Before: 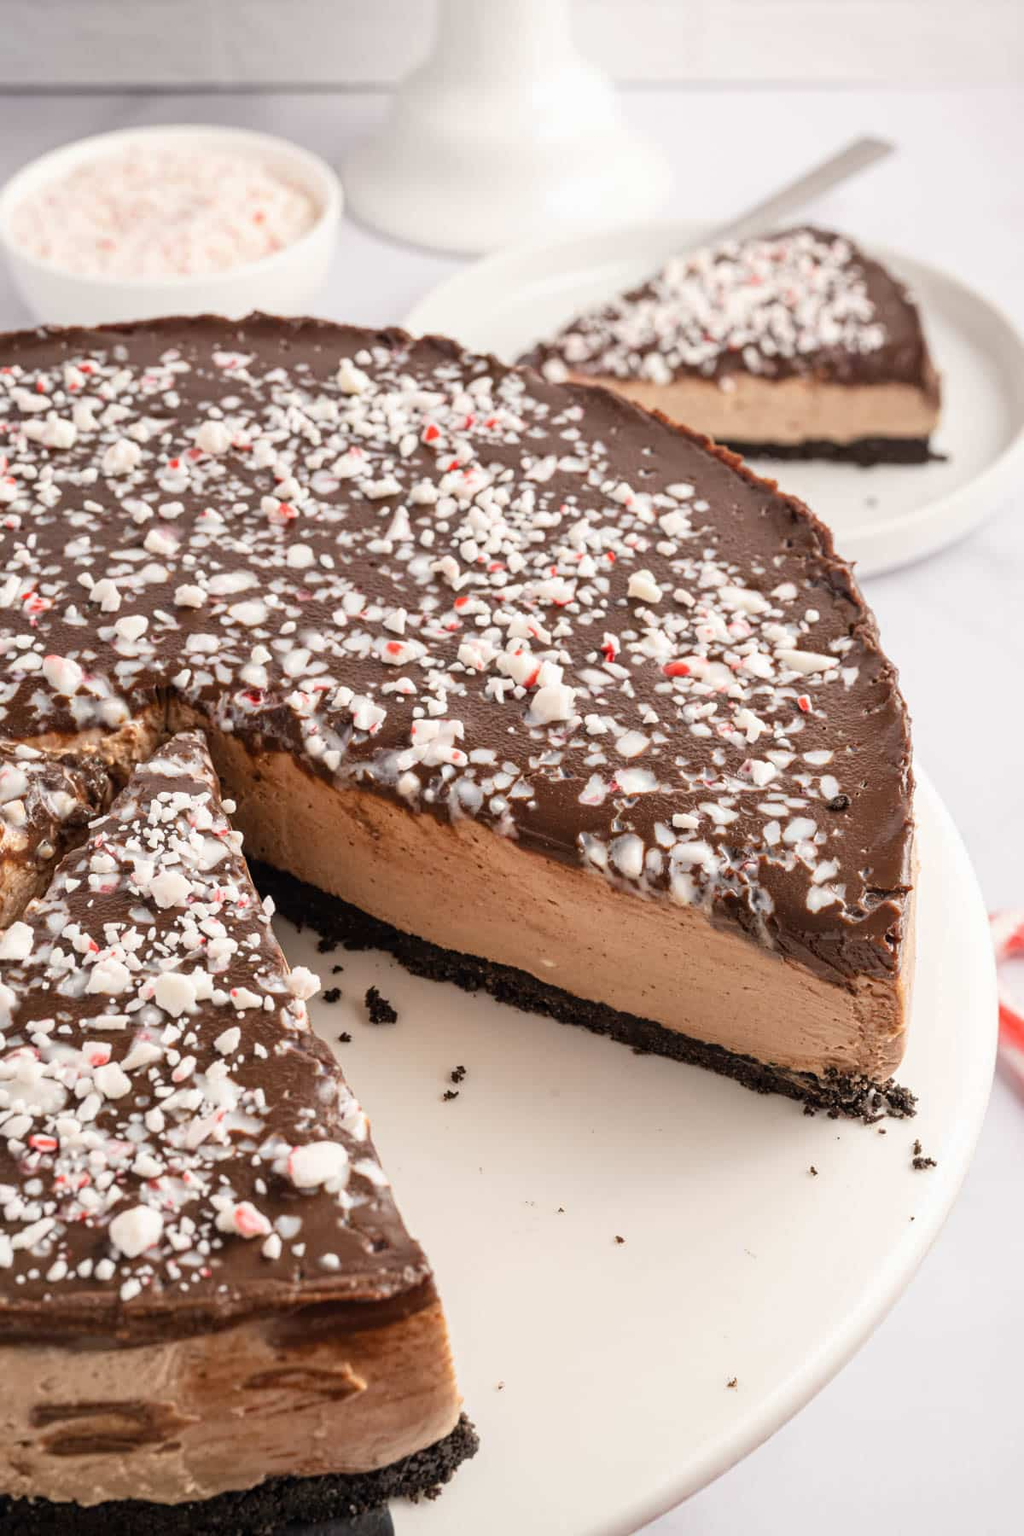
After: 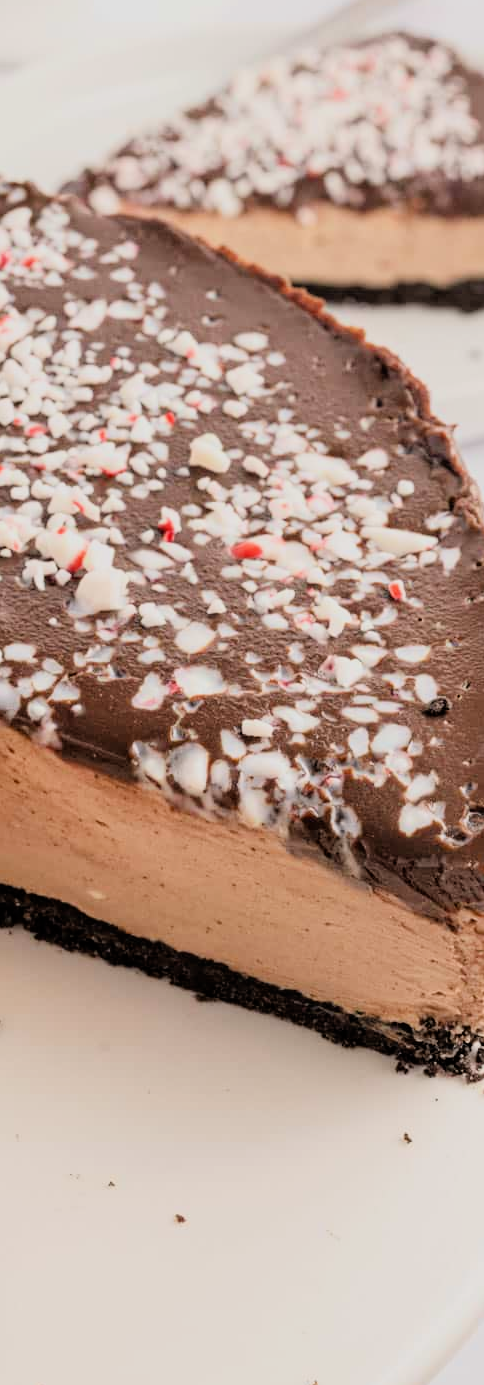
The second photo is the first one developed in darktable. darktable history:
tone equalizer: -8 EV -0.419 EV, -7 EV -0.405 EV, -6 EV -0.311 EV, -5 EV -0.247 EV, -3 EV 0.226 EV, -2 EV 0.352 EV, -1 EV 0.412 EV, +0 EV 0.412 EV
crop: left 45.52%, top 13.055%, right 14.137%, bottom 9.977%
filmic rgb: black relative exposure -7.65 EV, white relative exposure 4.56 EV, threshold 5.96 EV, hardness 3.61, color science v6 (2022), enable highlight reconstruction true
